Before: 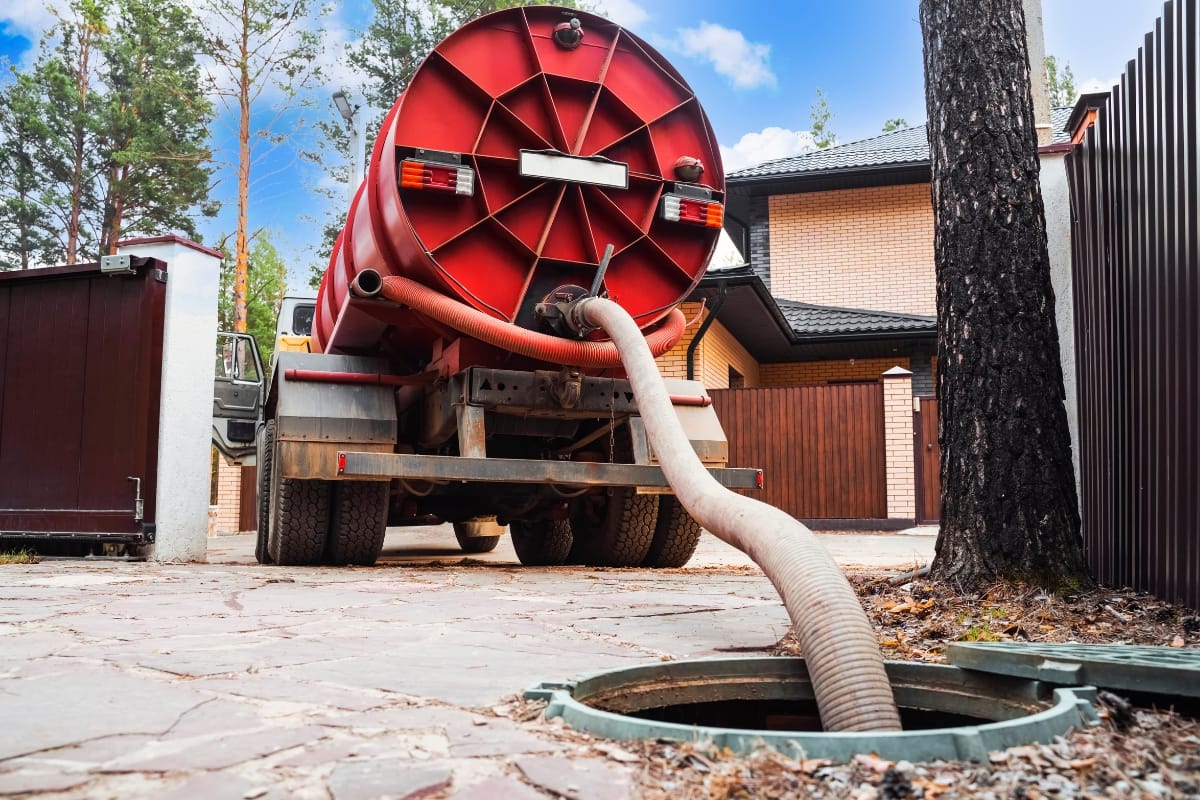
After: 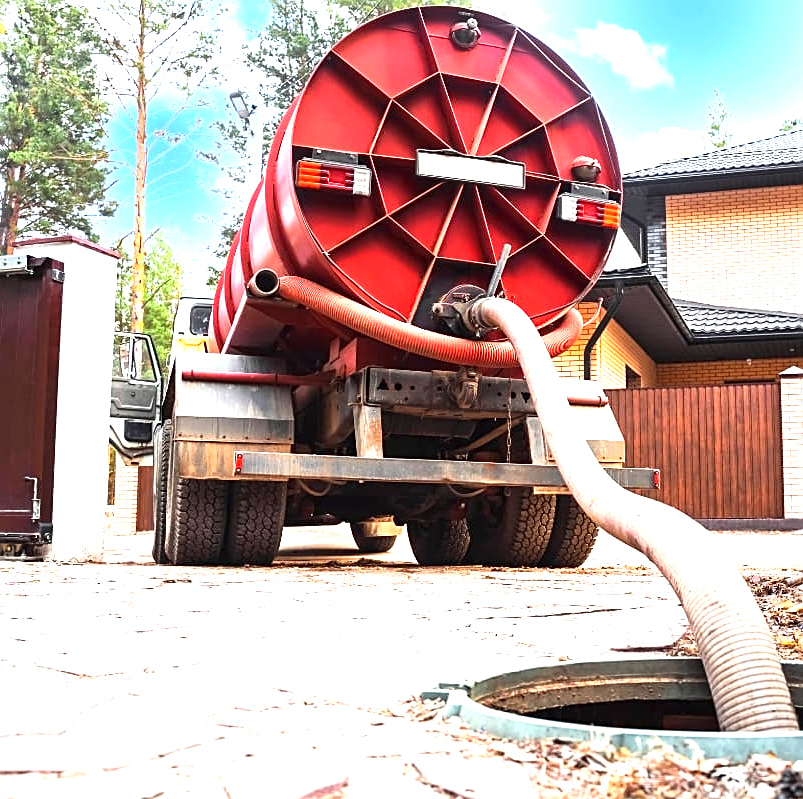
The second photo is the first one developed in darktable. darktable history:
exposure: exposure 1.243 EV, compensate highlight preservation false
contrast brightness saturation: contrast 0.075
sharpen: amount 0.49
crop and rotate: left 8.64%, right 24.392%
